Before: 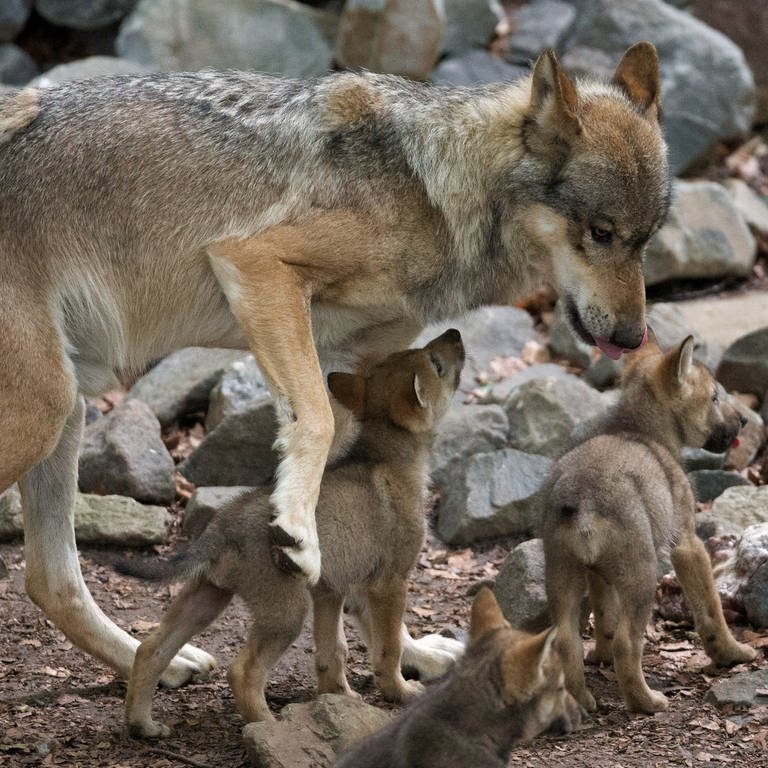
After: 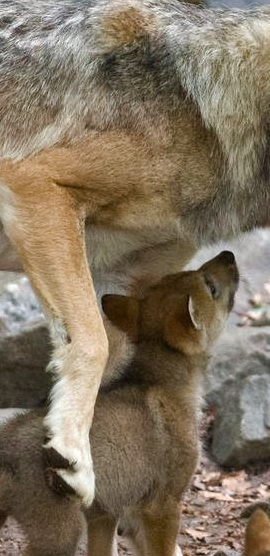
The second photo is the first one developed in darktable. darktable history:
crop and rotate: left 29.476%, top 10.214%, right 35.32%, bottom 17.333%
color balance rgb: linear chroma grading › shadows 32%, linear chroma grading › global chroma -2%, linear chroma grading › mid-tones 4%, perceptual saturation grading › global saturation -2%, perceptual saturation grading › highlights -8%, perceptual saturation grading › mid-tones 8%, perceptual saturation grading › shadows 4%, perceptual brilliance grading › highlights 8%, perceptual brilliance grading › mid-tones 4%, perceptual brilliance grading › shadows 2%, global vibrance 16%, saturation formula JzAzBz (2021)
